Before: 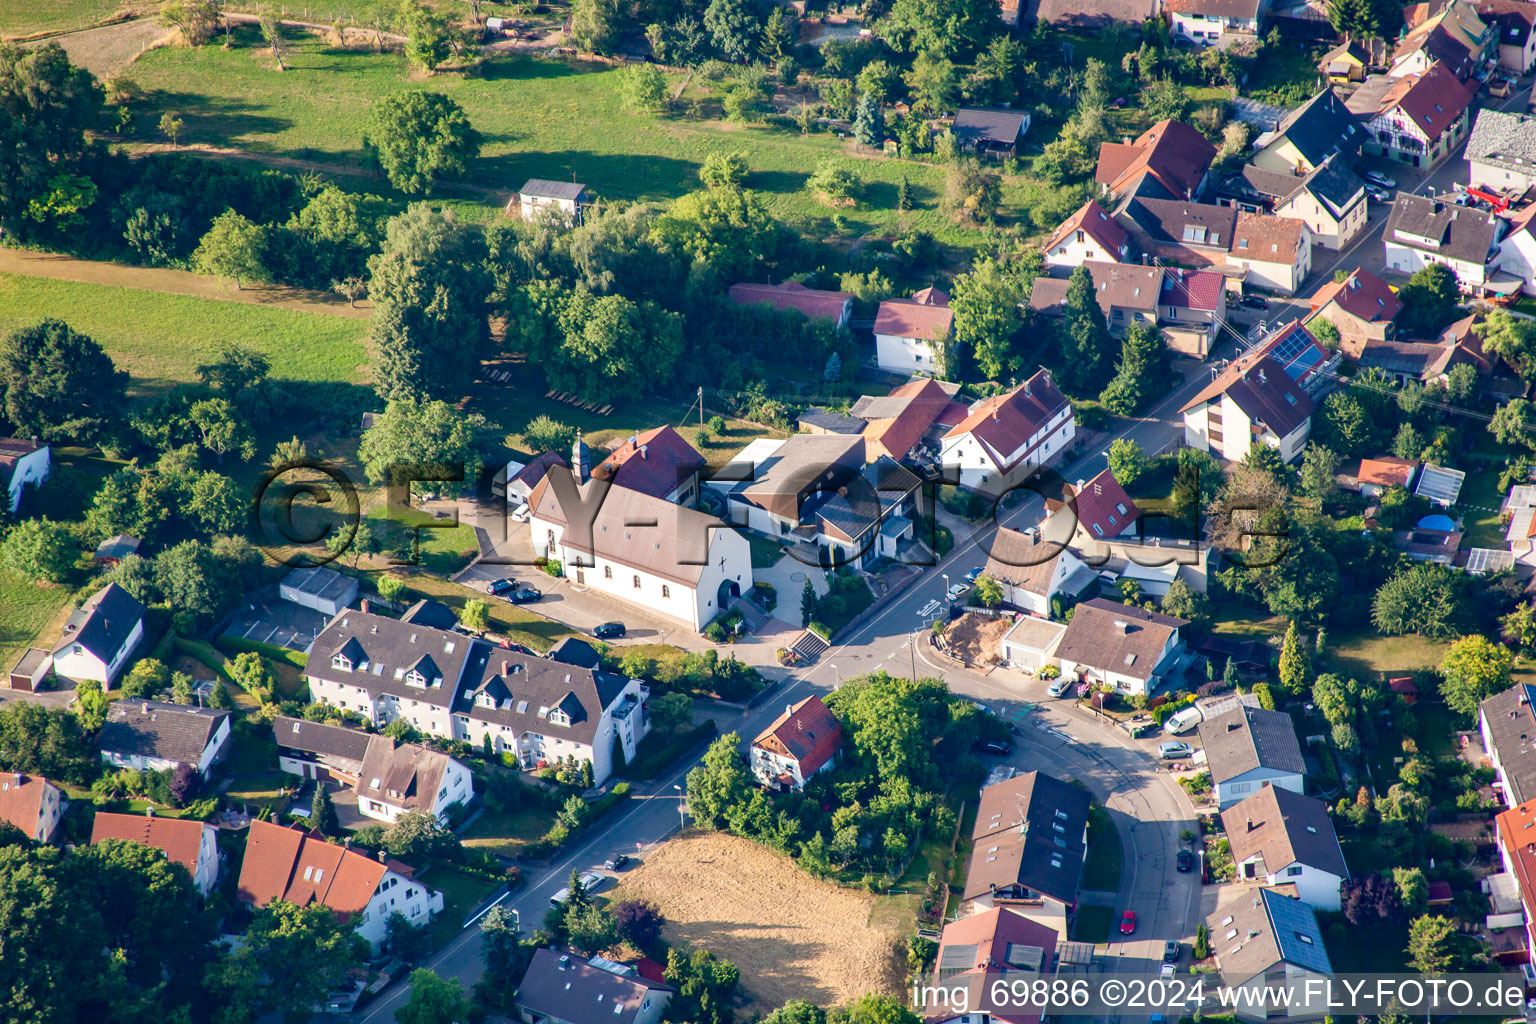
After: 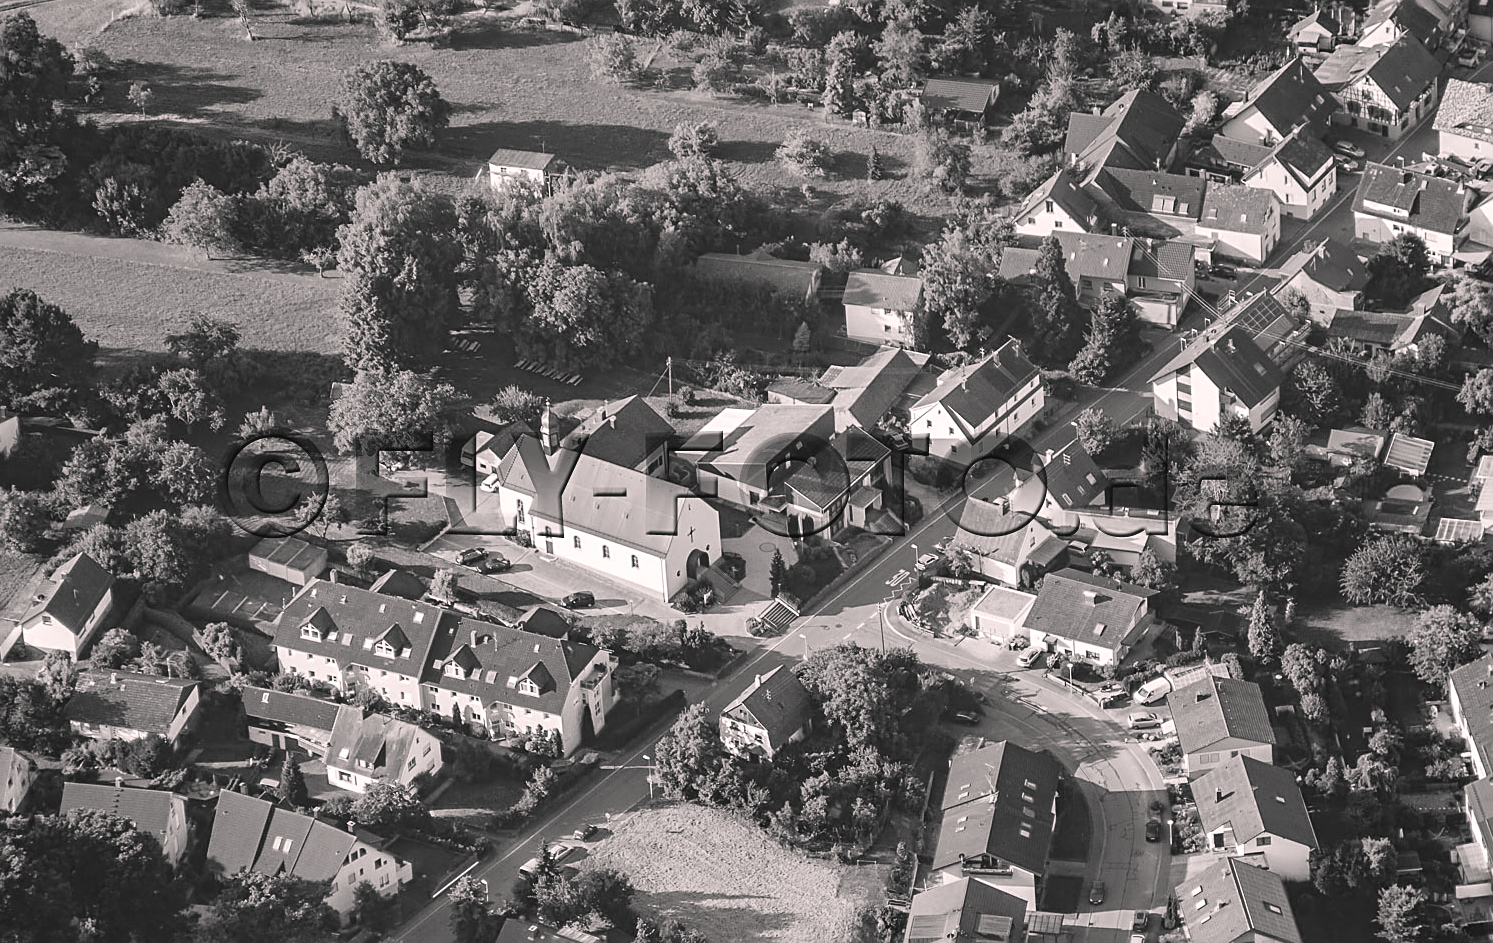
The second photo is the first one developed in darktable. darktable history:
sharpen: on, module defaults
color balance rgb: power › hue 211.42°, highlights gain › chroma 0.975%, highlights gain › hue 23.98°, global offset › luminance 0.507%, linear chroma grading › global chroma 9.83%, perceptual saturation grading › global saturation 30.493%, global vibrance 20%
crop: left 2.04%, top 2.969%, right 0.718%, bottom 4.892%
contrast brightness saturation: contrast 0.07
velvia: strength 14.59%
color calibration: output gray [0.22, 0.42, 0.37, 0], illuminant as shot in camera, x 0.358, y 0.373, temperature 4628.91 K
